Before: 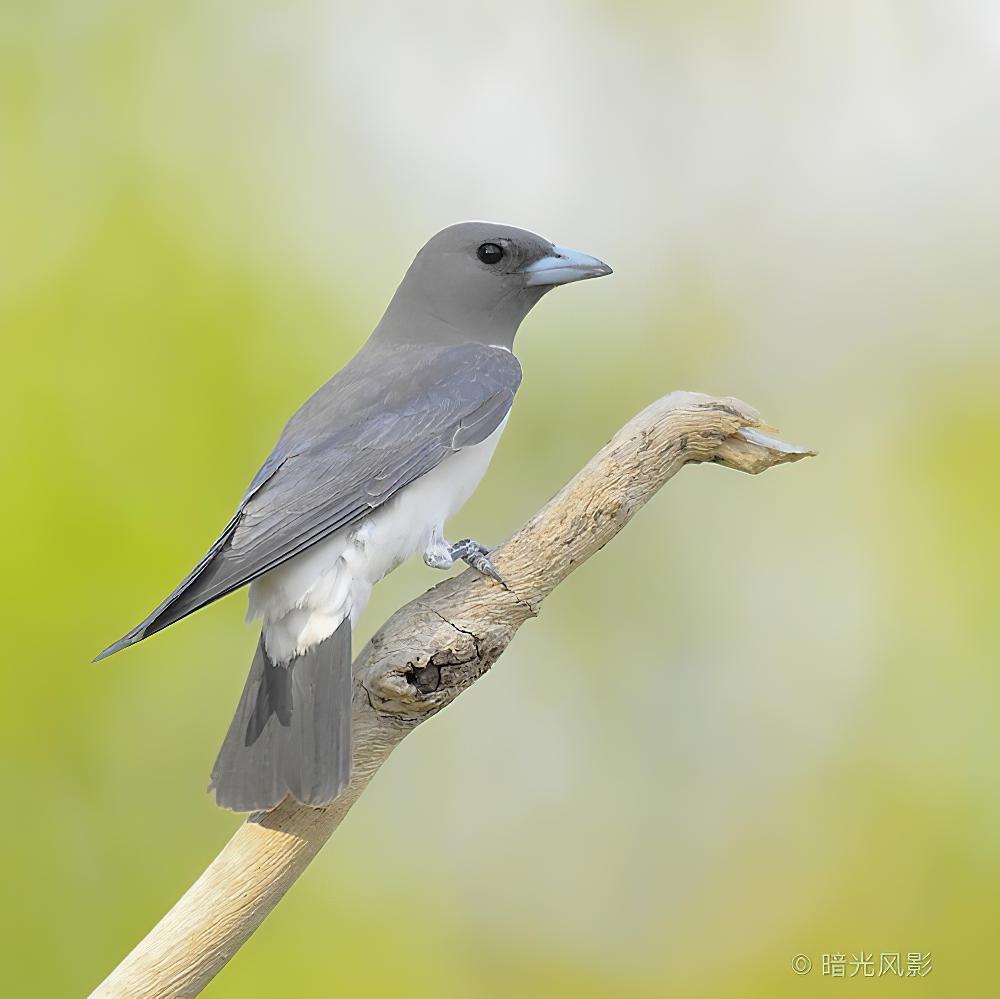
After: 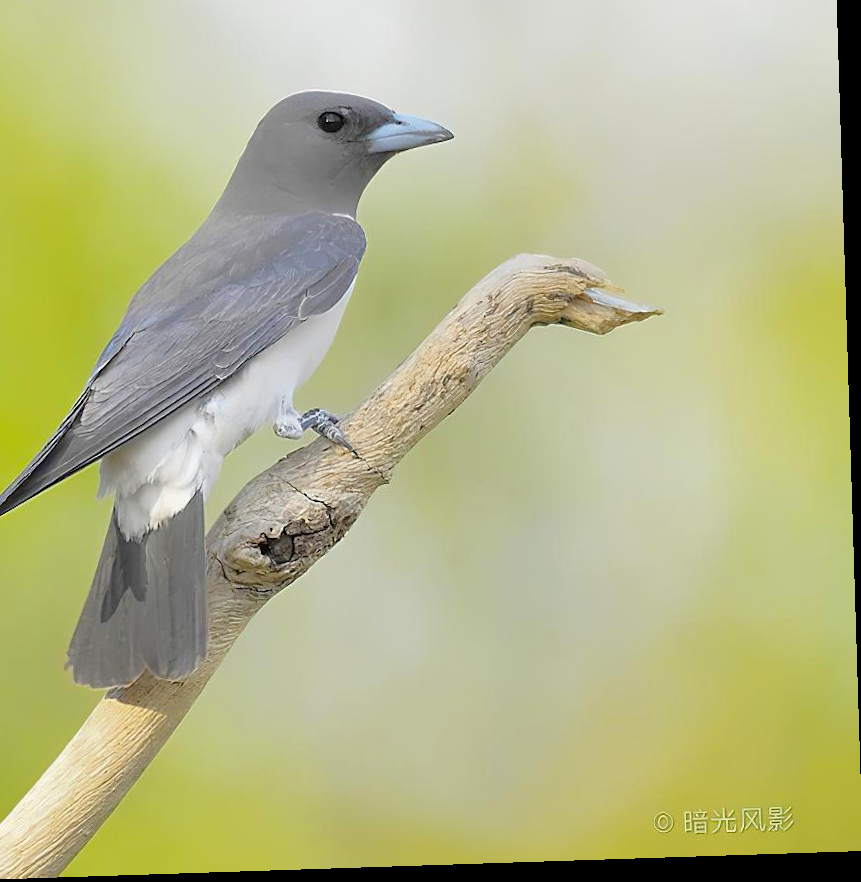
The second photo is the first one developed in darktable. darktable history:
color balance rgb: linear chroma grading › shadows 19.44%, linear chroma grading › highlights 3.42%, linear chroma grading › mid-tones 10.16%
rotate and perspective: rotation -1.77°, lens shift (horizontal) 0.004, automatic cropping off
crop: left 16.315%, top 14.246%
